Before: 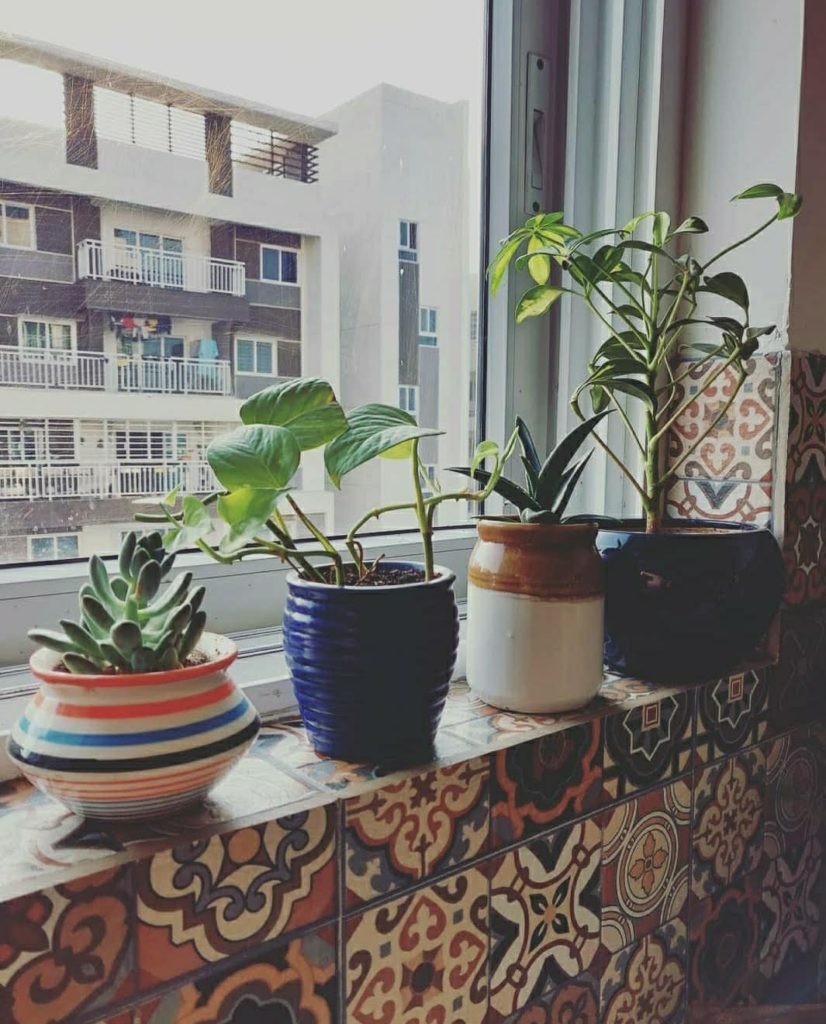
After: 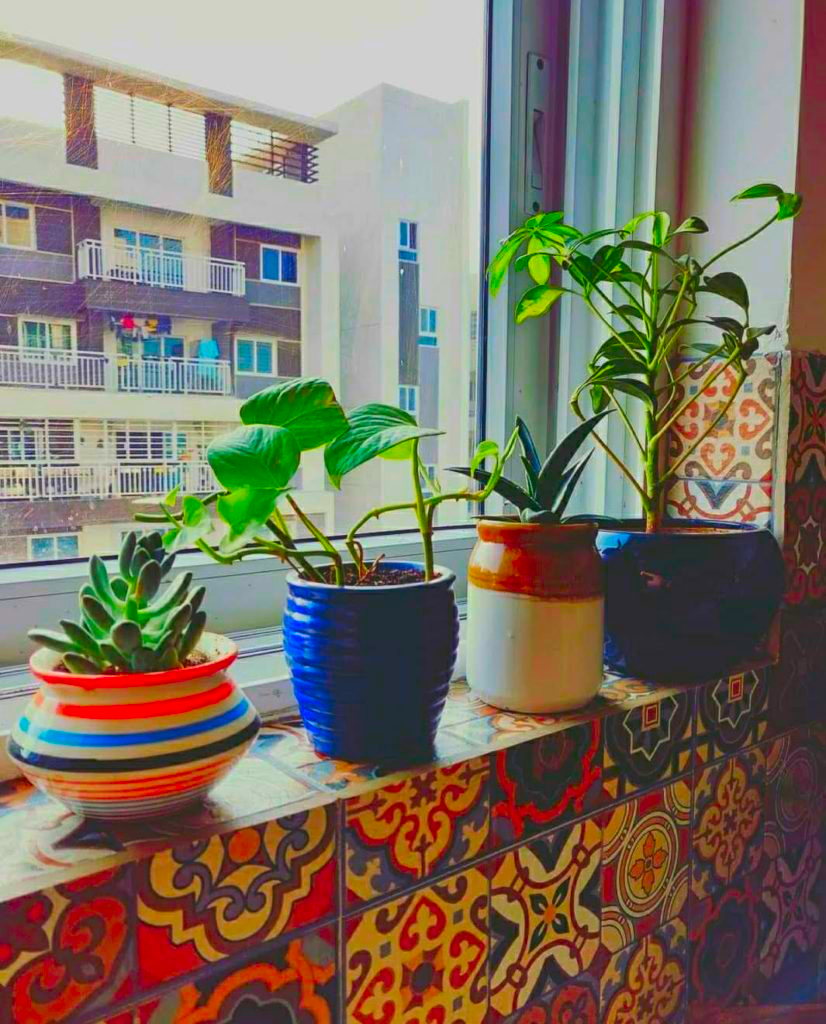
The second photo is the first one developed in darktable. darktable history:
exposure: exposure -0.041 EV, compensate highlight preservation false
color correction: saturation 3
